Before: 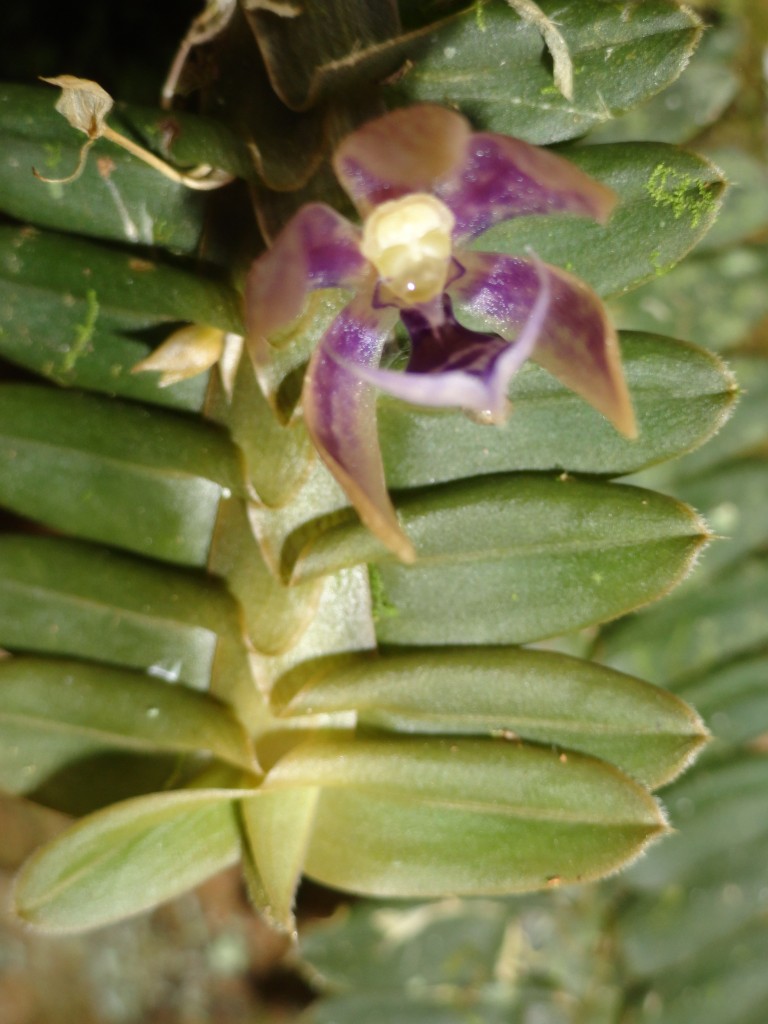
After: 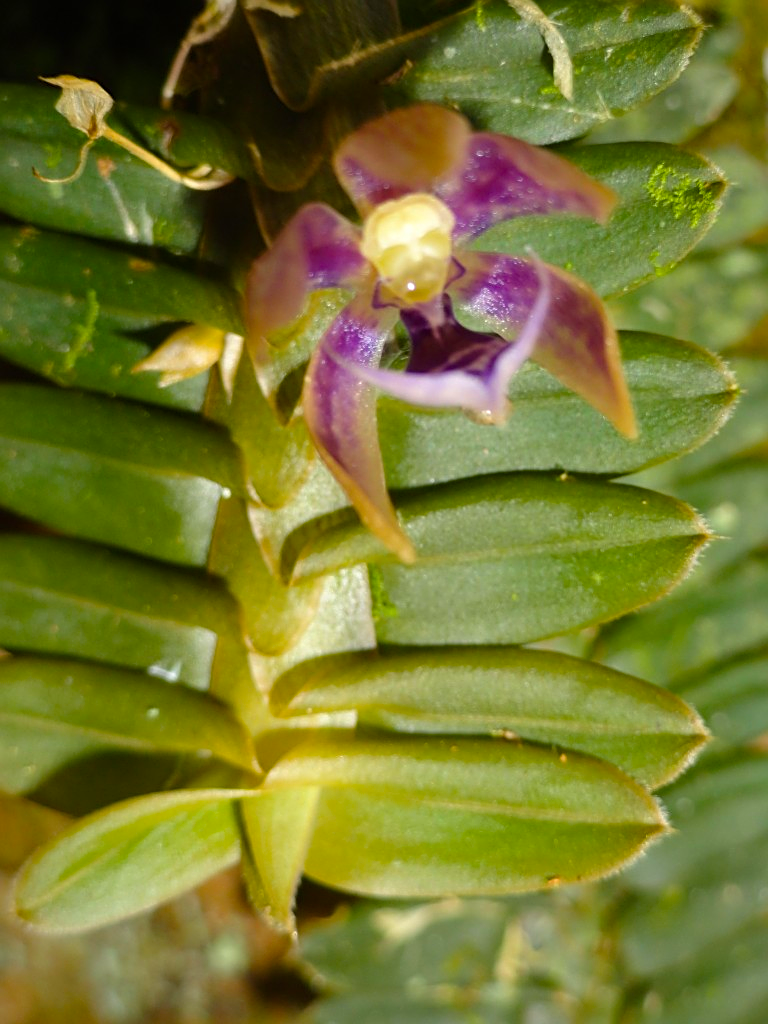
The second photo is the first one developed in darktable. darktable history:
sharpen: on, module defaults
color balance rgb: perceptual saturation grading › global saturation 19.618%, global vibrance 34.21%
